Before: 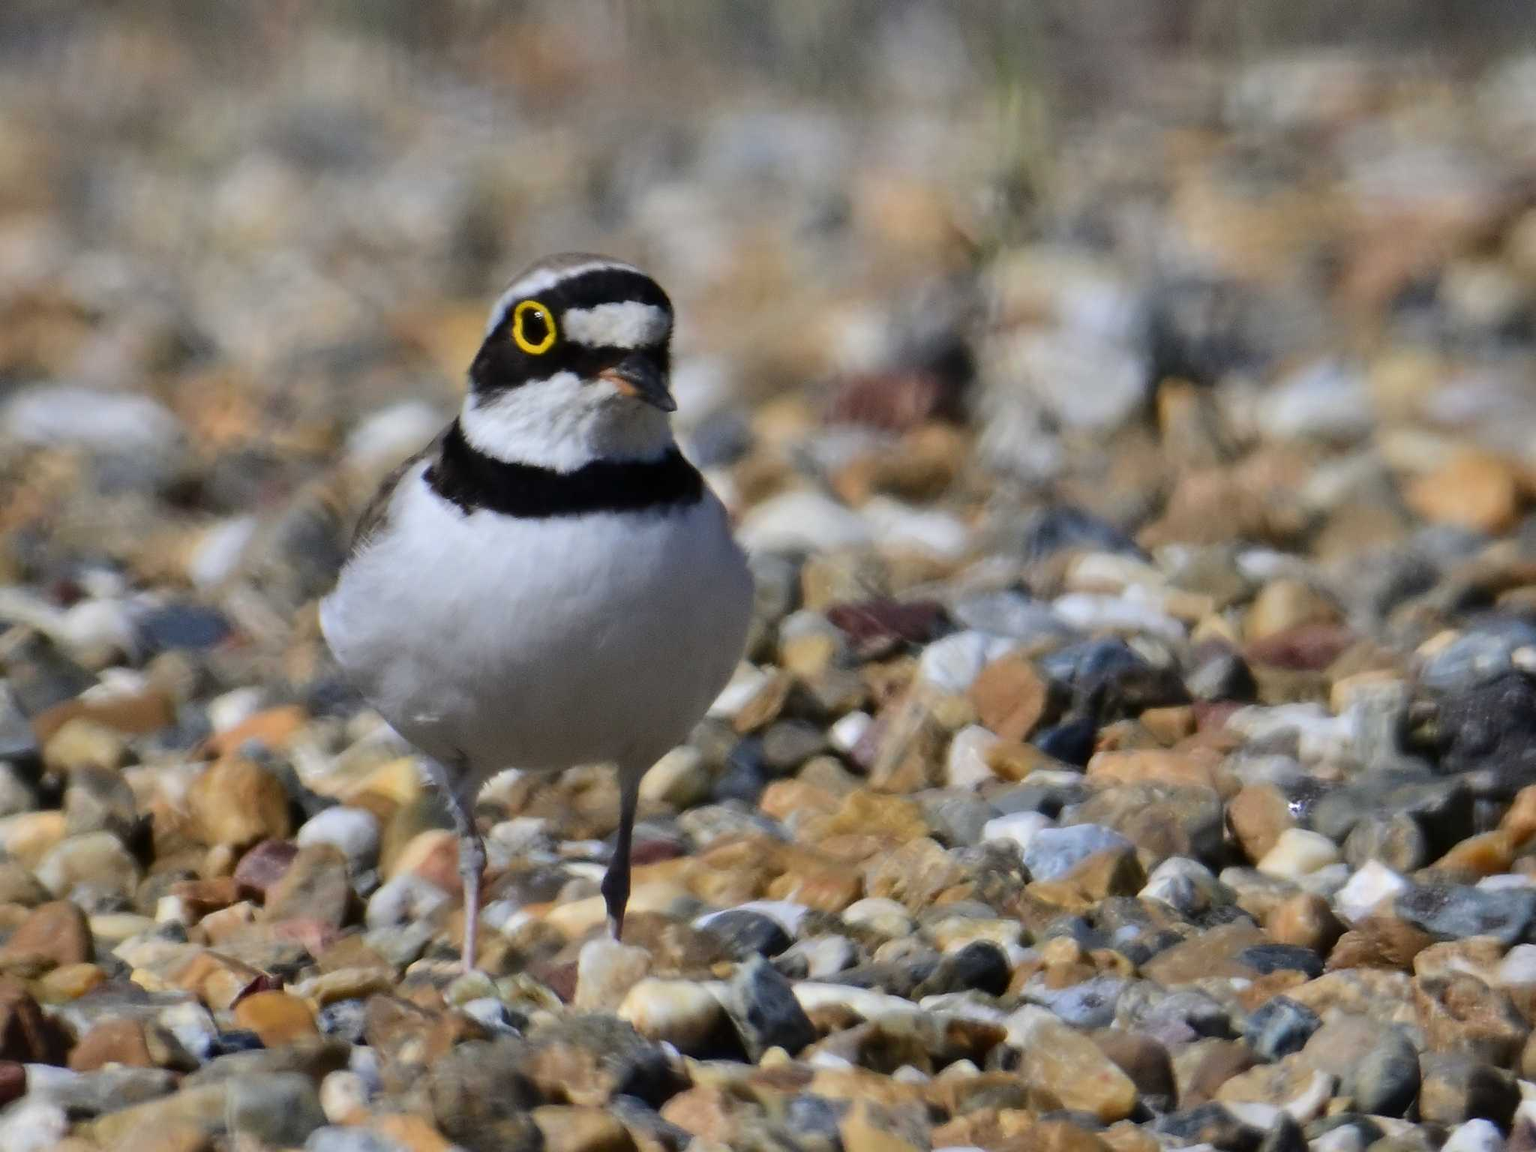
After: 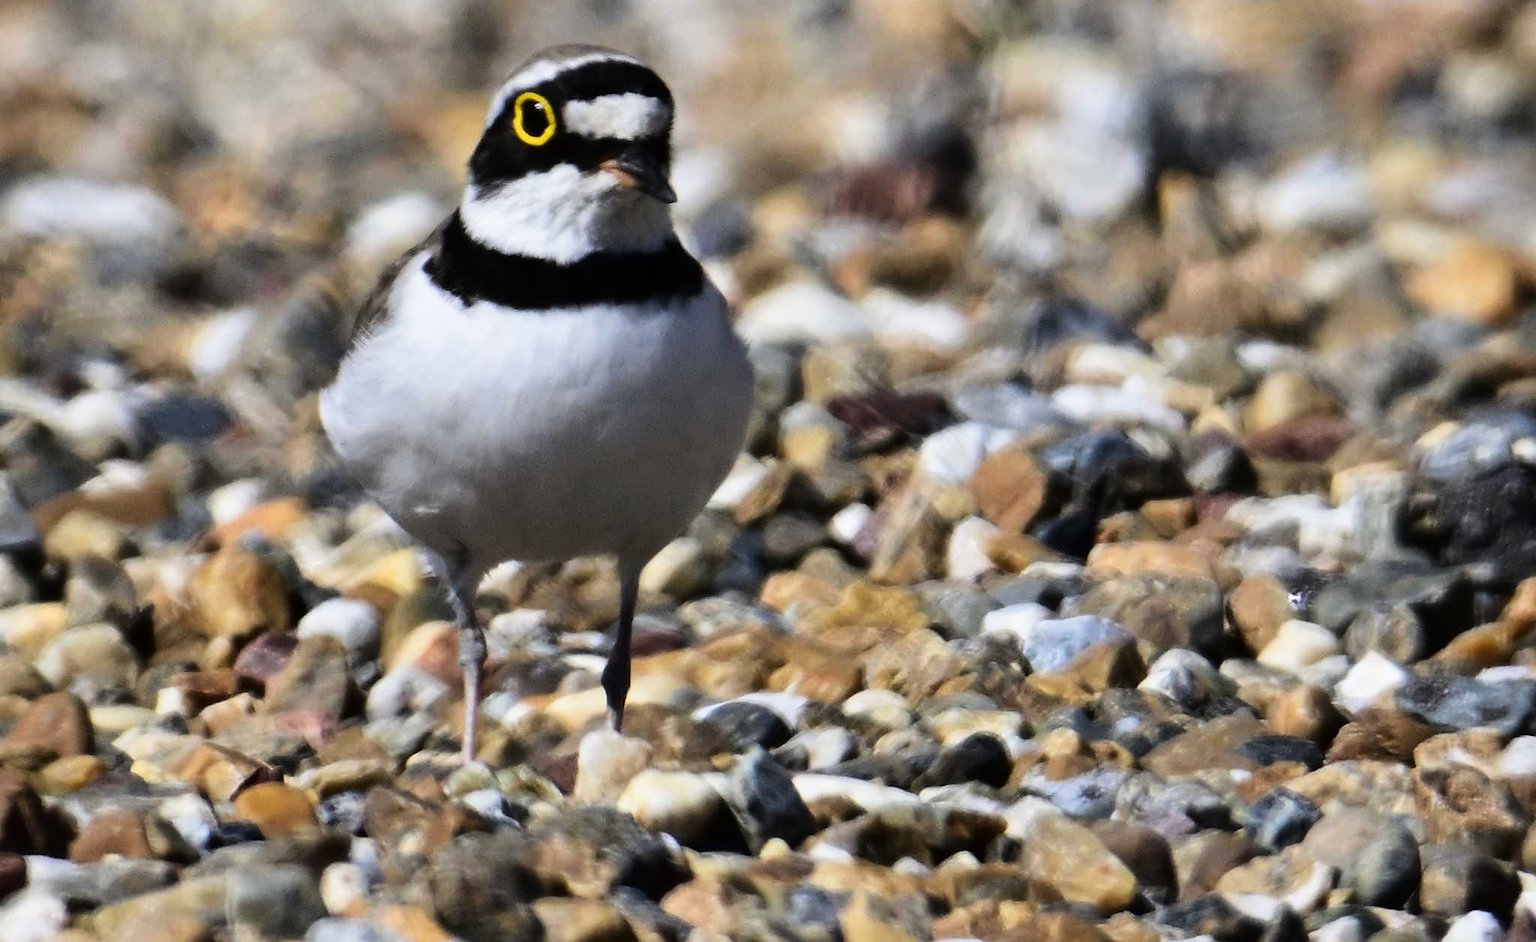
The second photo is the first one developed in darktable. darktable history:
crop and rotate: top 18.147%
color zones: curves: ch0 [(0.25, 0.5) (0.347, 0.092) (0.75, 0.5)]; ch1 [(0.25, 0.5) (0.33, 0.51) (0.75, 0.5)], mix -93.69%
contrast brightness saturation: contrast 0.076, saturation 0.017
base curve: curves: ch0 [(0, 0) (0.579, 0.807) (1, 1)], preserve colors none
tone curve: curves: ch0 [(0, 0) (0.153, 0.06) (1, 1)], color space Lab, linked channels, preserve colors none
